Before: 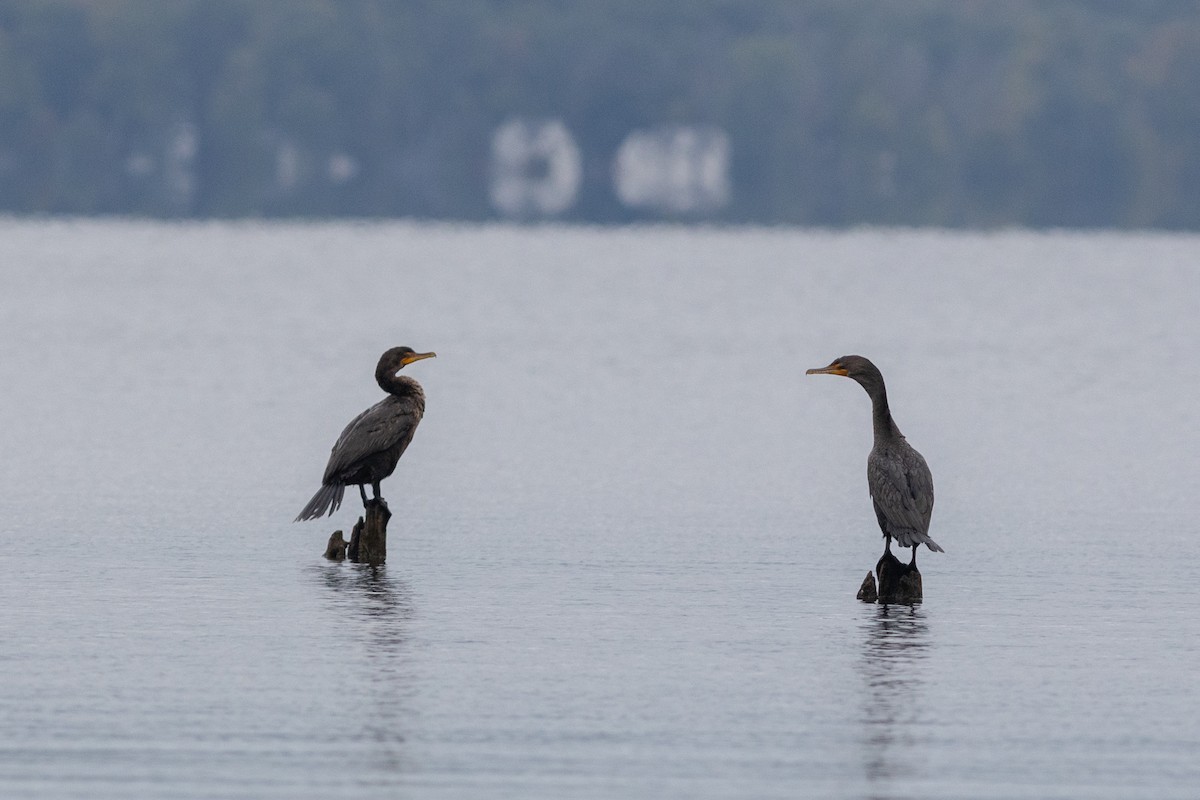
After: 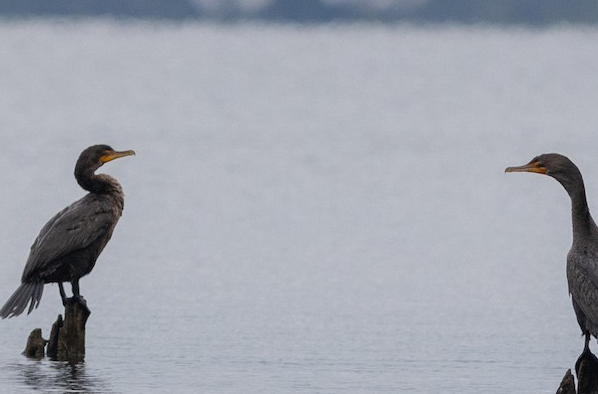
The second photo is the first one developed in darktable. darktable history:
crop: left 25.164%, top 25.303%, right 24.975%, bottom 25.42%
